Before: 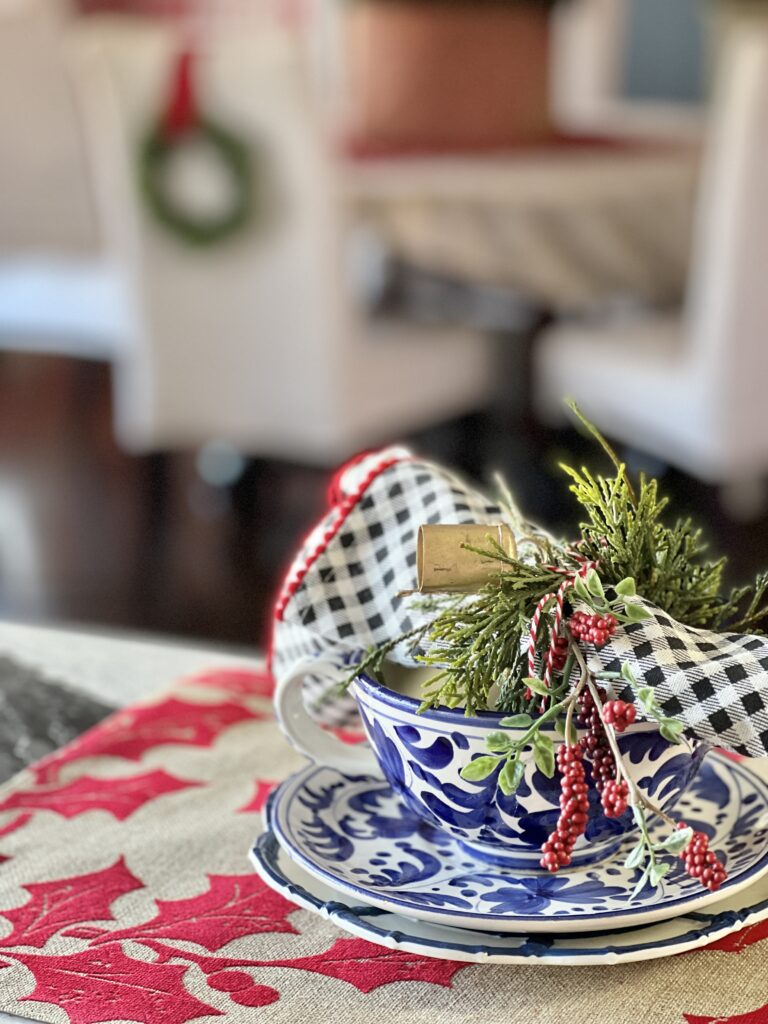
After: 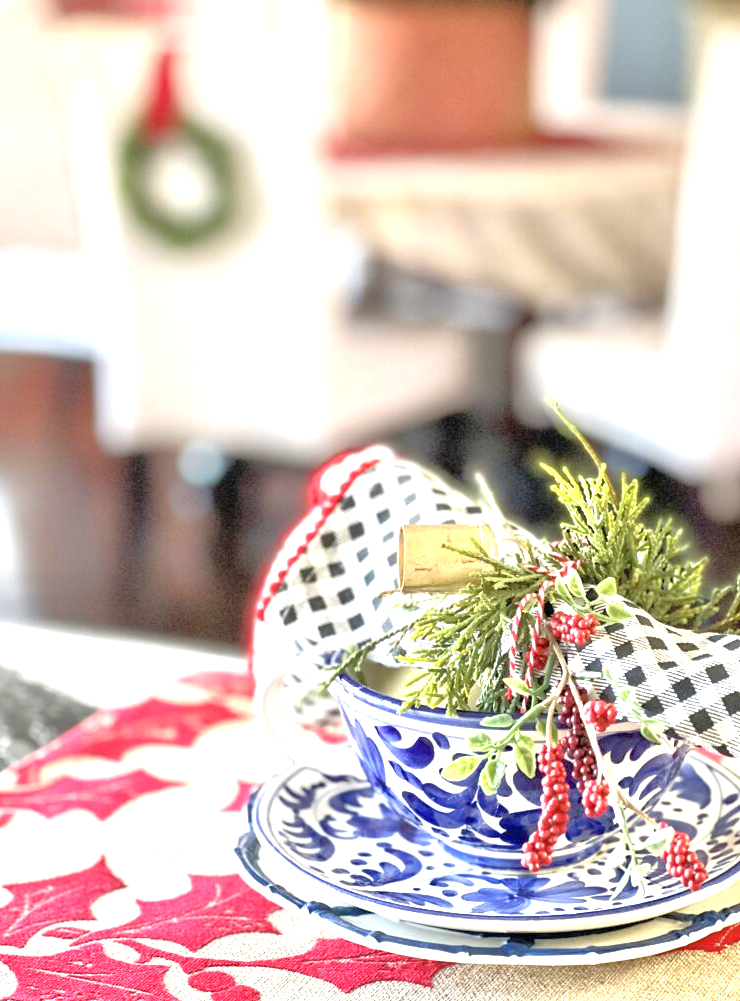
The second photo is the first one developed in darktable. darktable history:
crop and rotate: left 2.536%, right 1.107%, bottom 2.246%
exposure: black level correction 0, exposure 1.4 EV, compensate highlight preservation false
tone equalizer: -7 EV 0.15 EV, -6 EV 0.6 EV, -5 EV 1.15 EV, -4 EV 1.33 EV, -3 EV 1.15 EV, -2 EV 0.6 EV, -1 EV 0.15 EV, mask exposure compensation -0.5 EV
